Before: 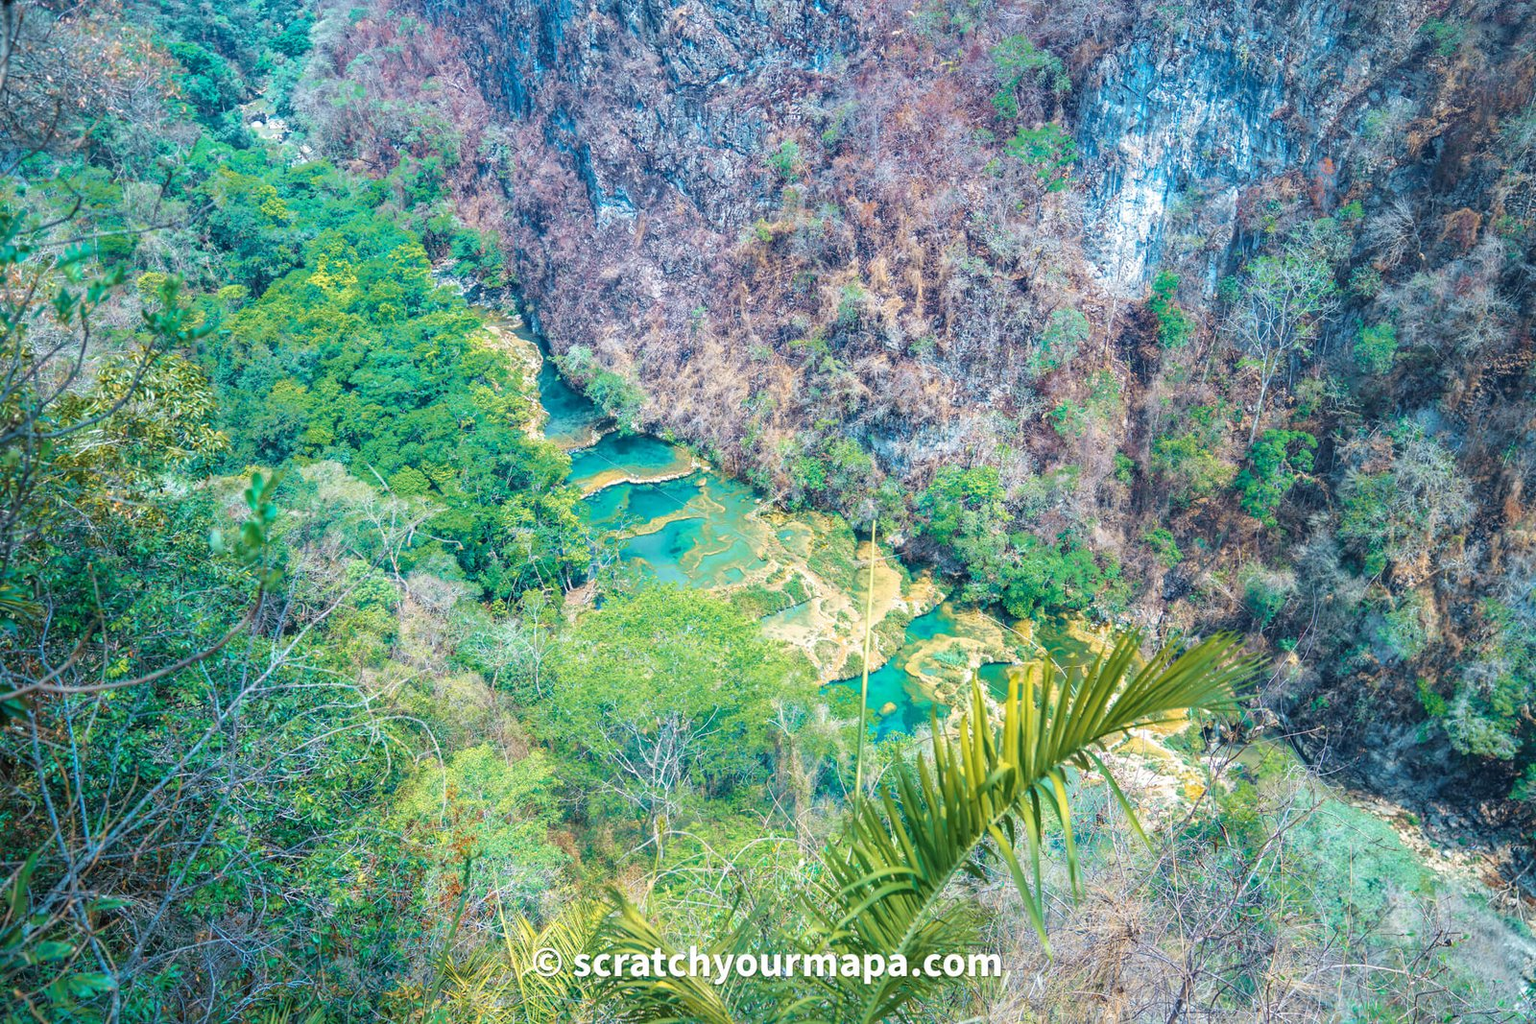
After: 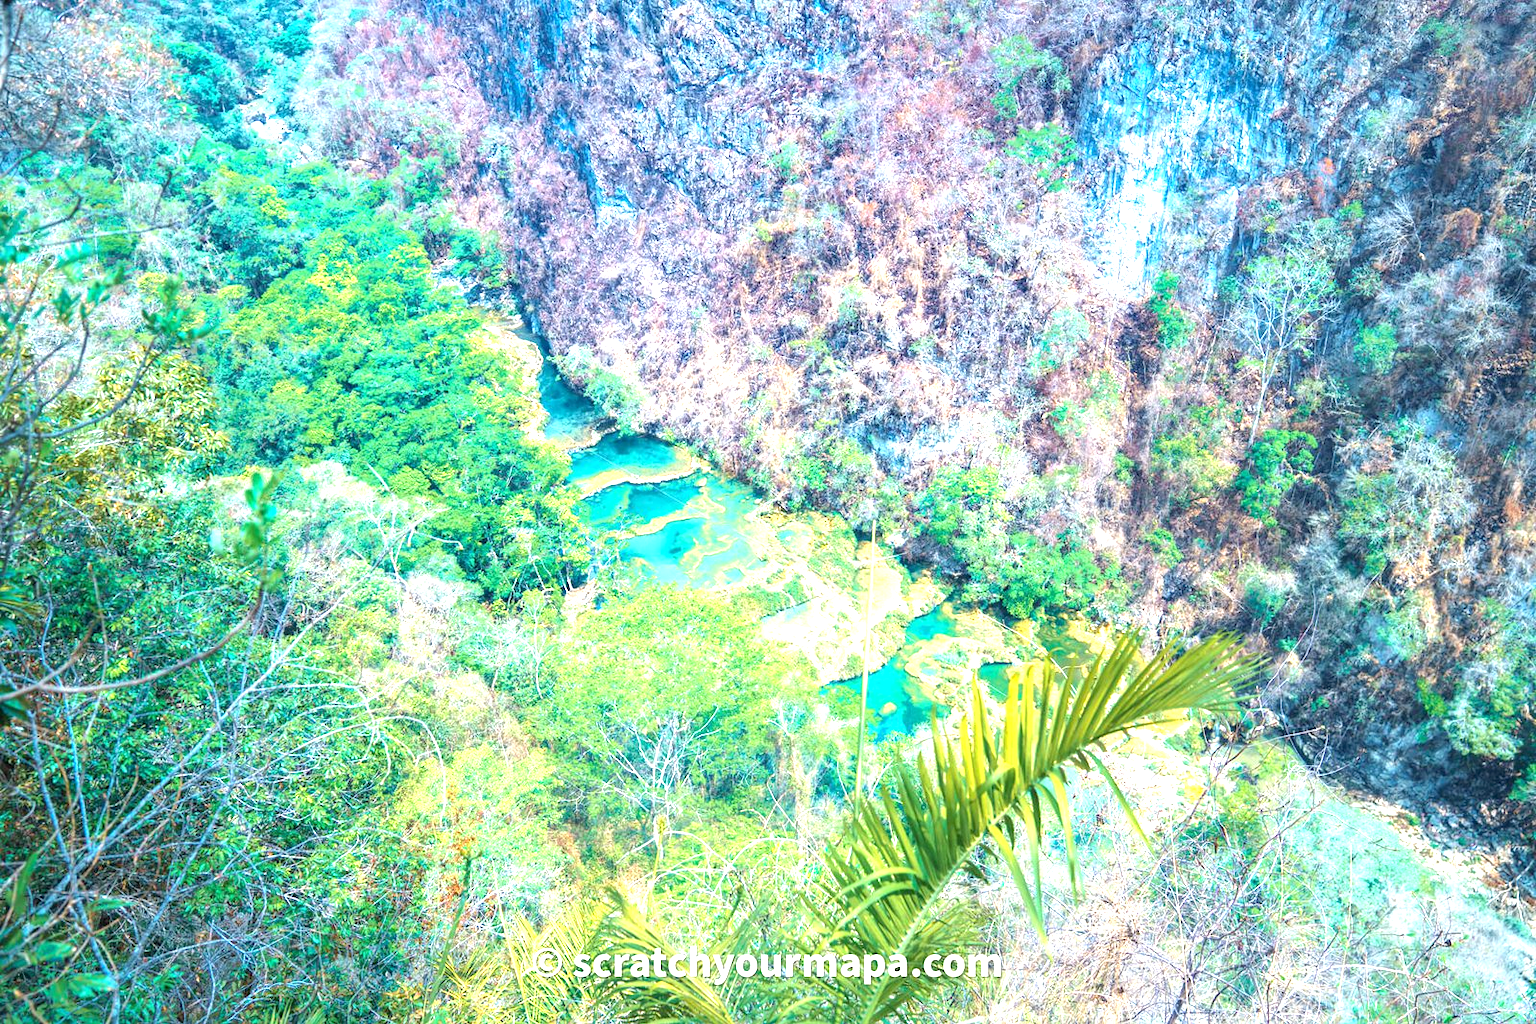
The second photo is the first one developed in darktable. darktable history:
exposure: black level correction 0.001, exposure 1.129 EV, compensate exposure bias true, compensate highlight preservation false
